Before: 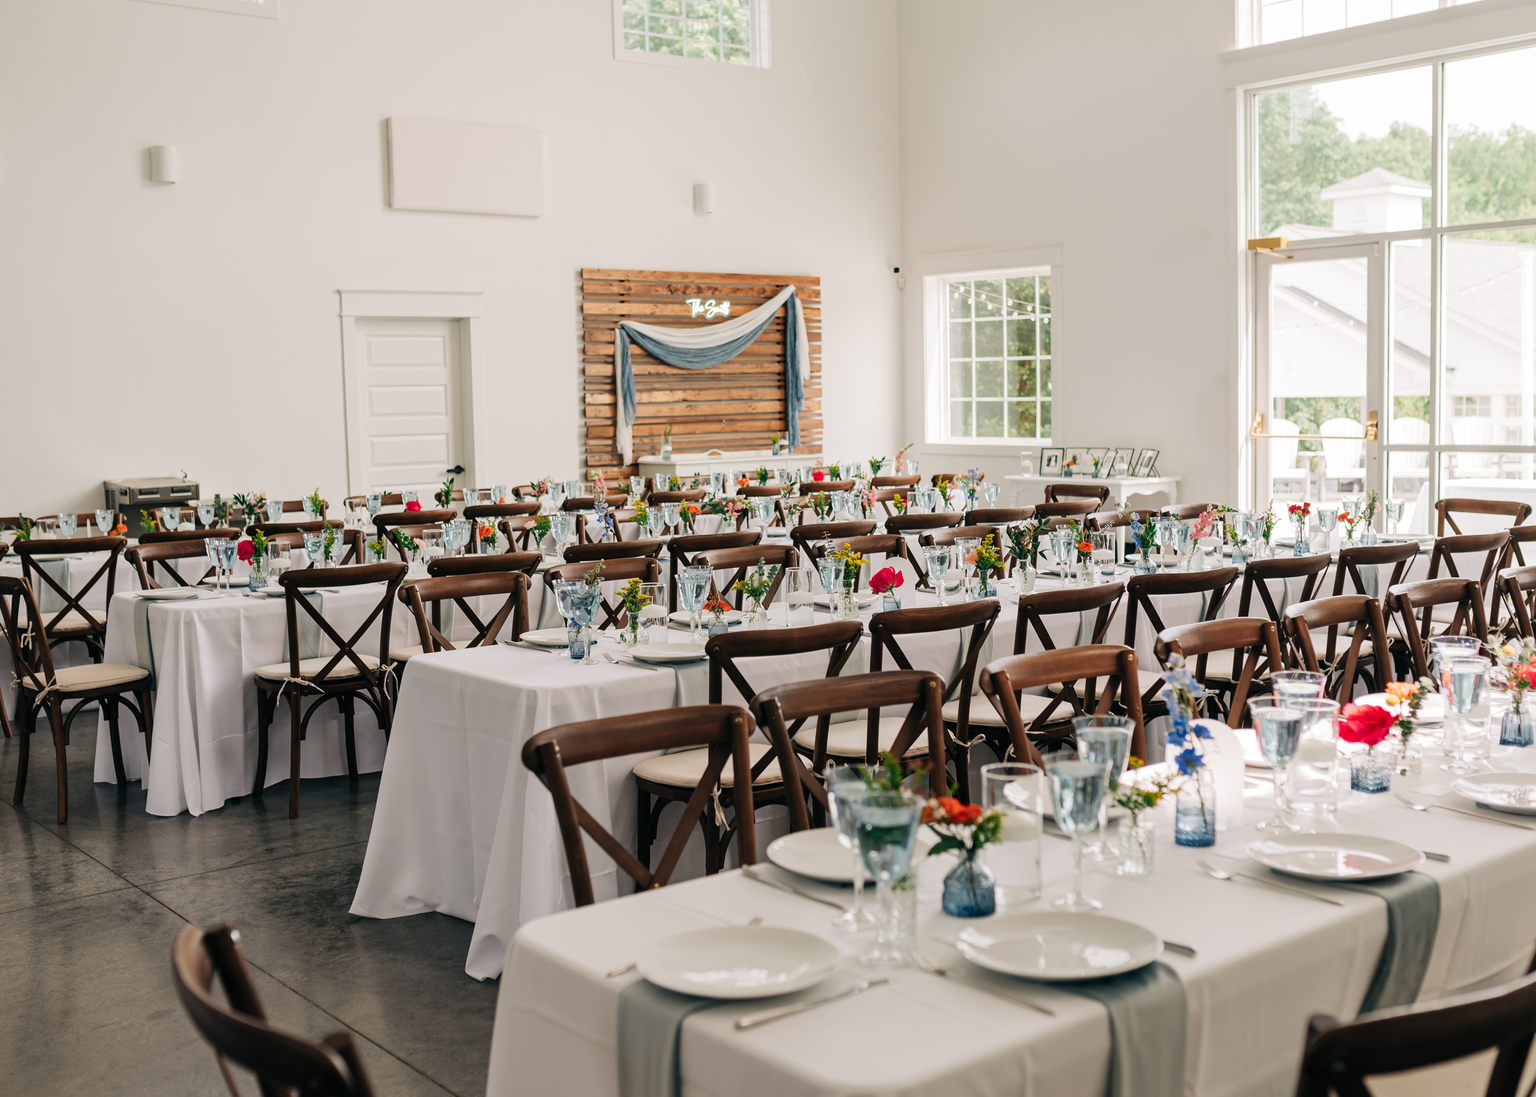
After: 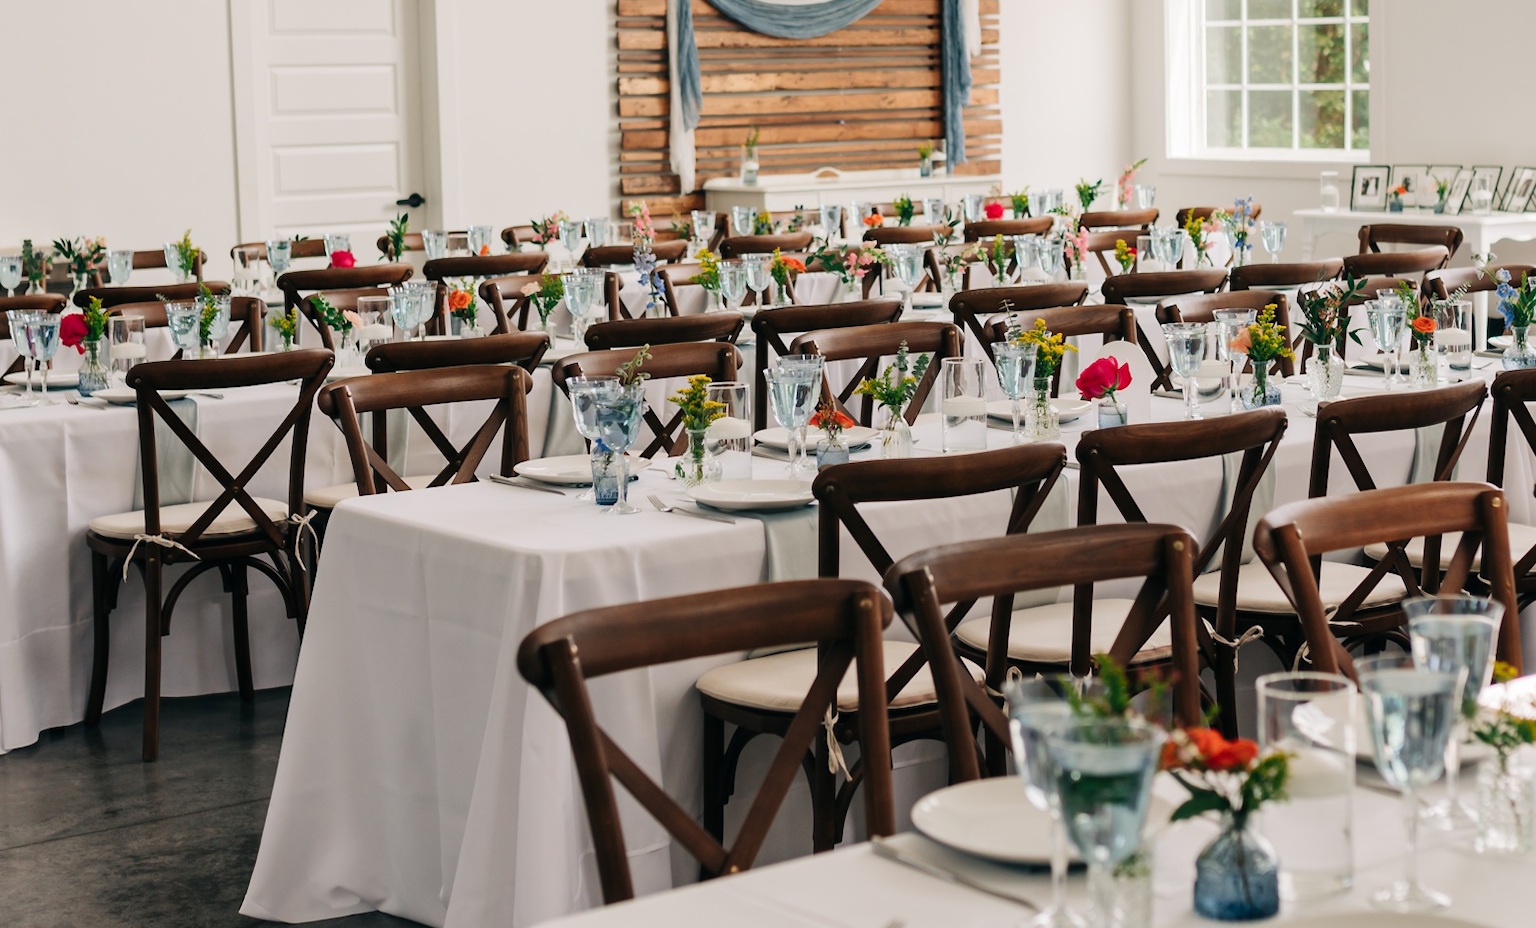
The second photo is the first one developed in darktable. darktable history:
crop: left 13.049%, top 31.497%, right 24.771%, bottom 15.893%
contrast brightness saturation: contrast 0.075
contrast equalizer: y [[0.5 ×4, 0.467, 0.376], [0.5 ×6], [0.5 ×6], [0 ×6], [0 ×6]]
